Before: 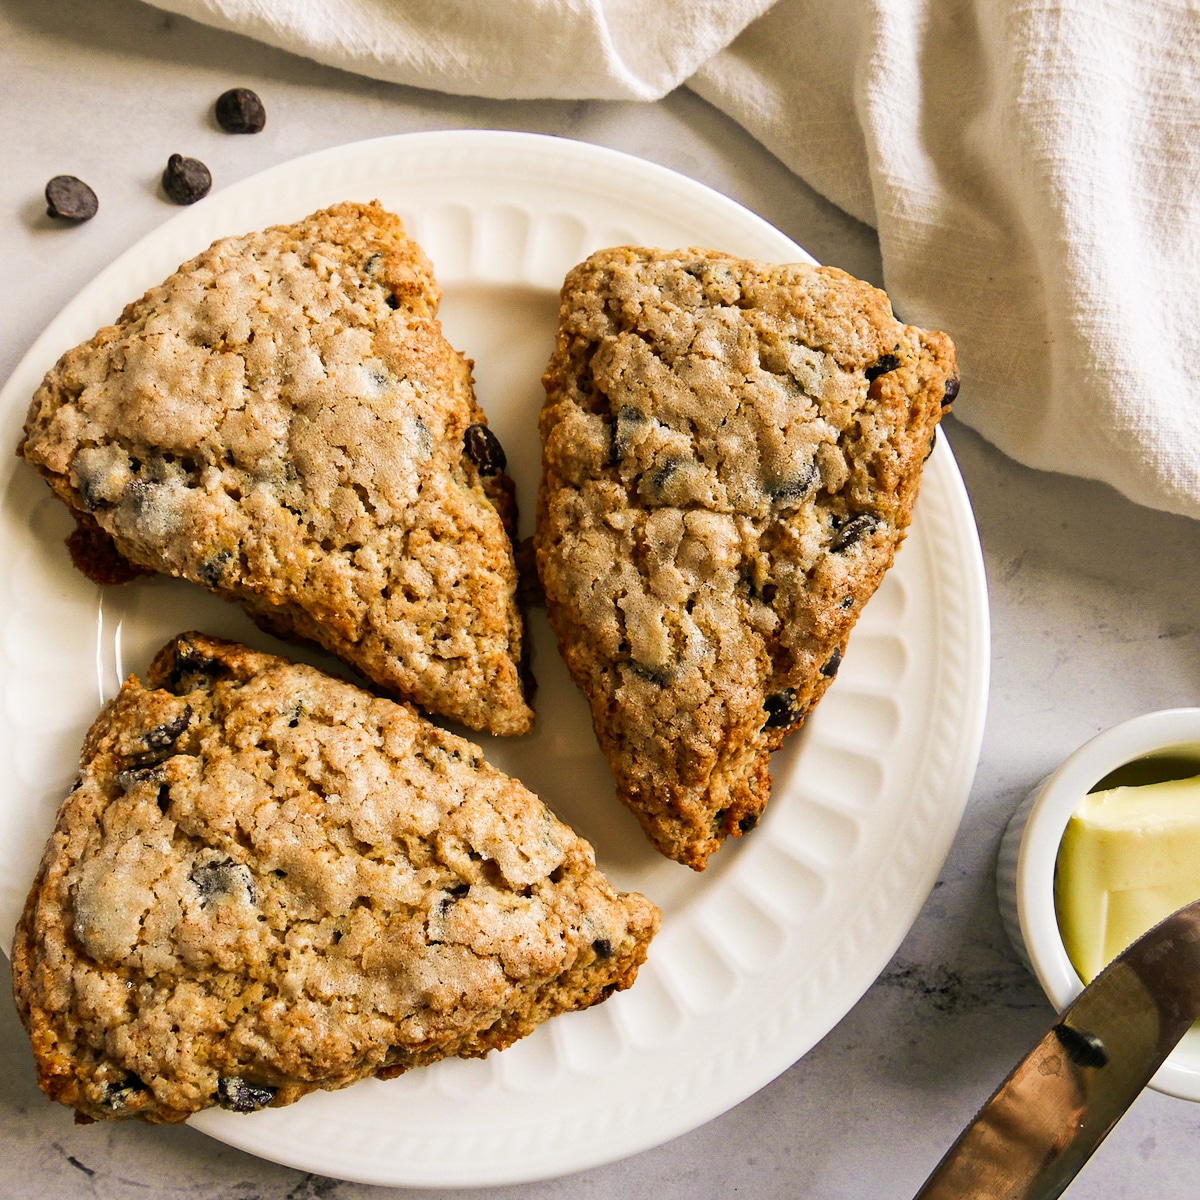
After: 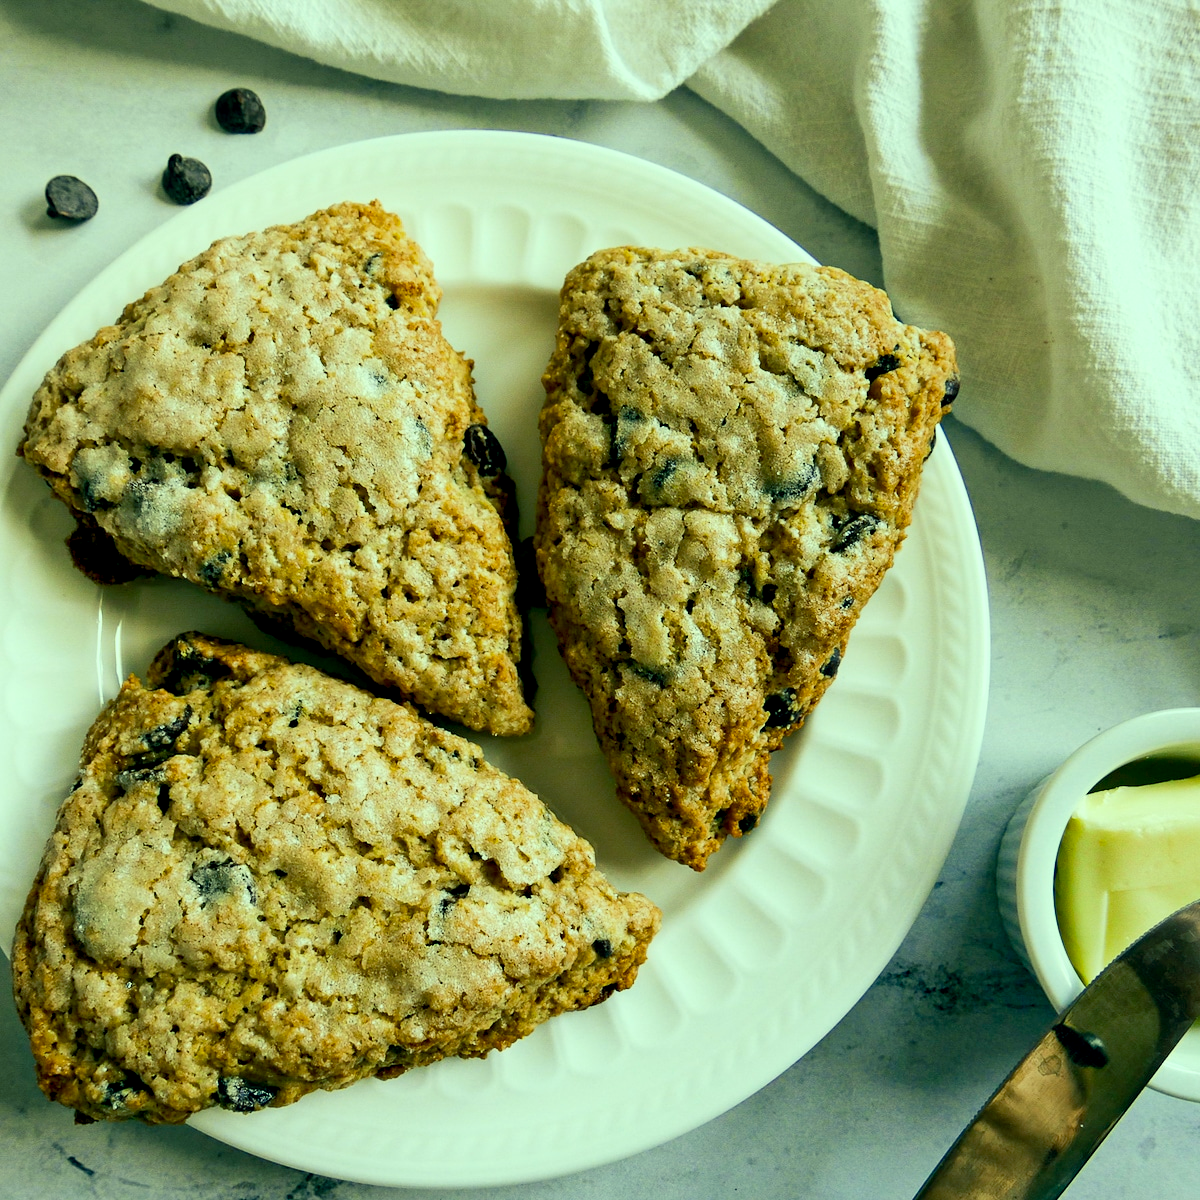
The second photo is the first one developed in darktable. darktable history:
exposure: black level correction 0.01, exposure 0.01 EV, compensate exposure bias true, compensate highlight preservation false
color correction: highlights a* -20.12, highlights b* 9.8, shadows a* -20.22, shadows b* -10.95
